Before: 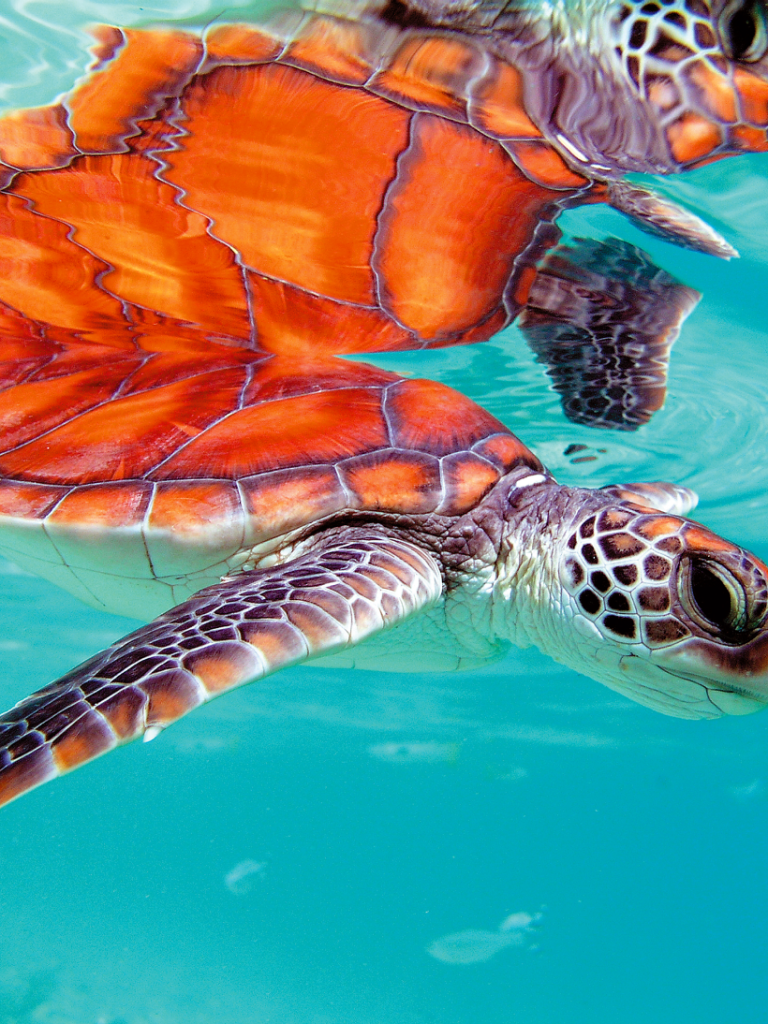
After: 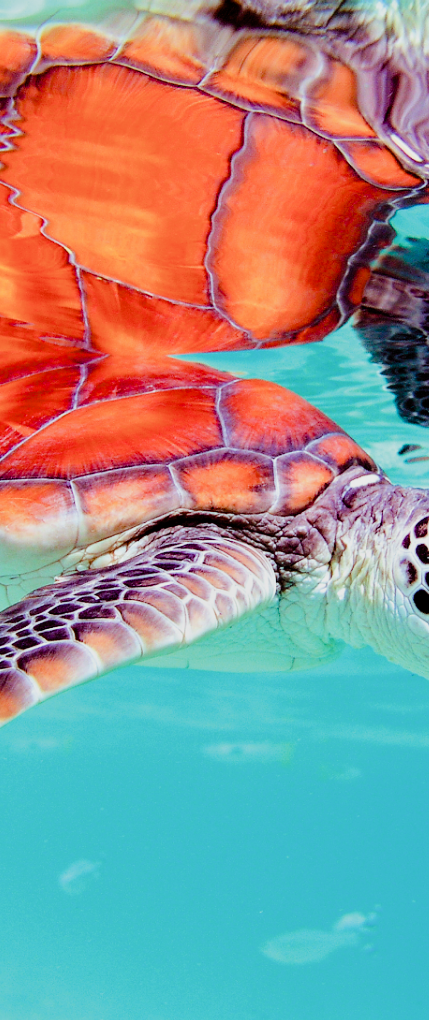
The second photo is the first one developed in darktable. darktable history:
crop: left 21.674%, right 22.086%
filmic rgb: black relative exposure -7.65 EV, white relative exposure 4.56 EV, hardness 3.61
tone equalizer: -8 EV 0.001 EV, -7 EV -0.002 EV, -6 EV 0.002 EV, -5 EV -0.03 EV, -4 EV -0.116 EV, -3 EV -0.169 EV, -2 EV 0.24 EV, -1 EV 0.702 EV, +0 EV 0.493 EV
color balance rgb: perceptual saturation grading › global saturation 20%, perceptual saturation grading › highlights -25%, perceptual saturation grading › shadows 25%
